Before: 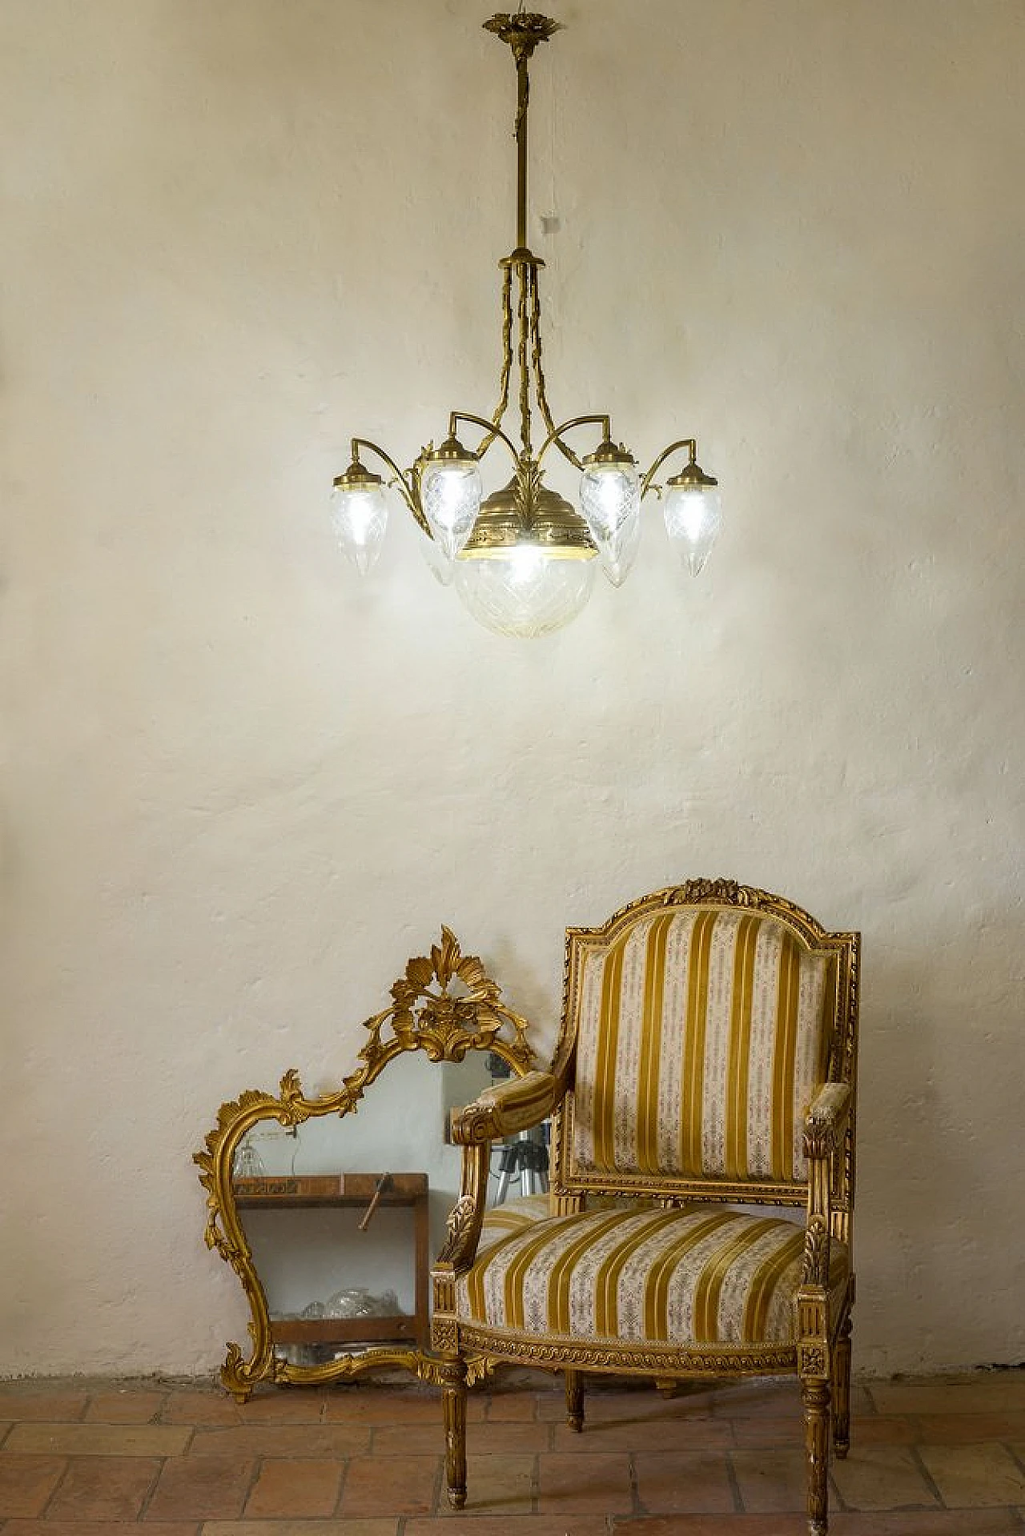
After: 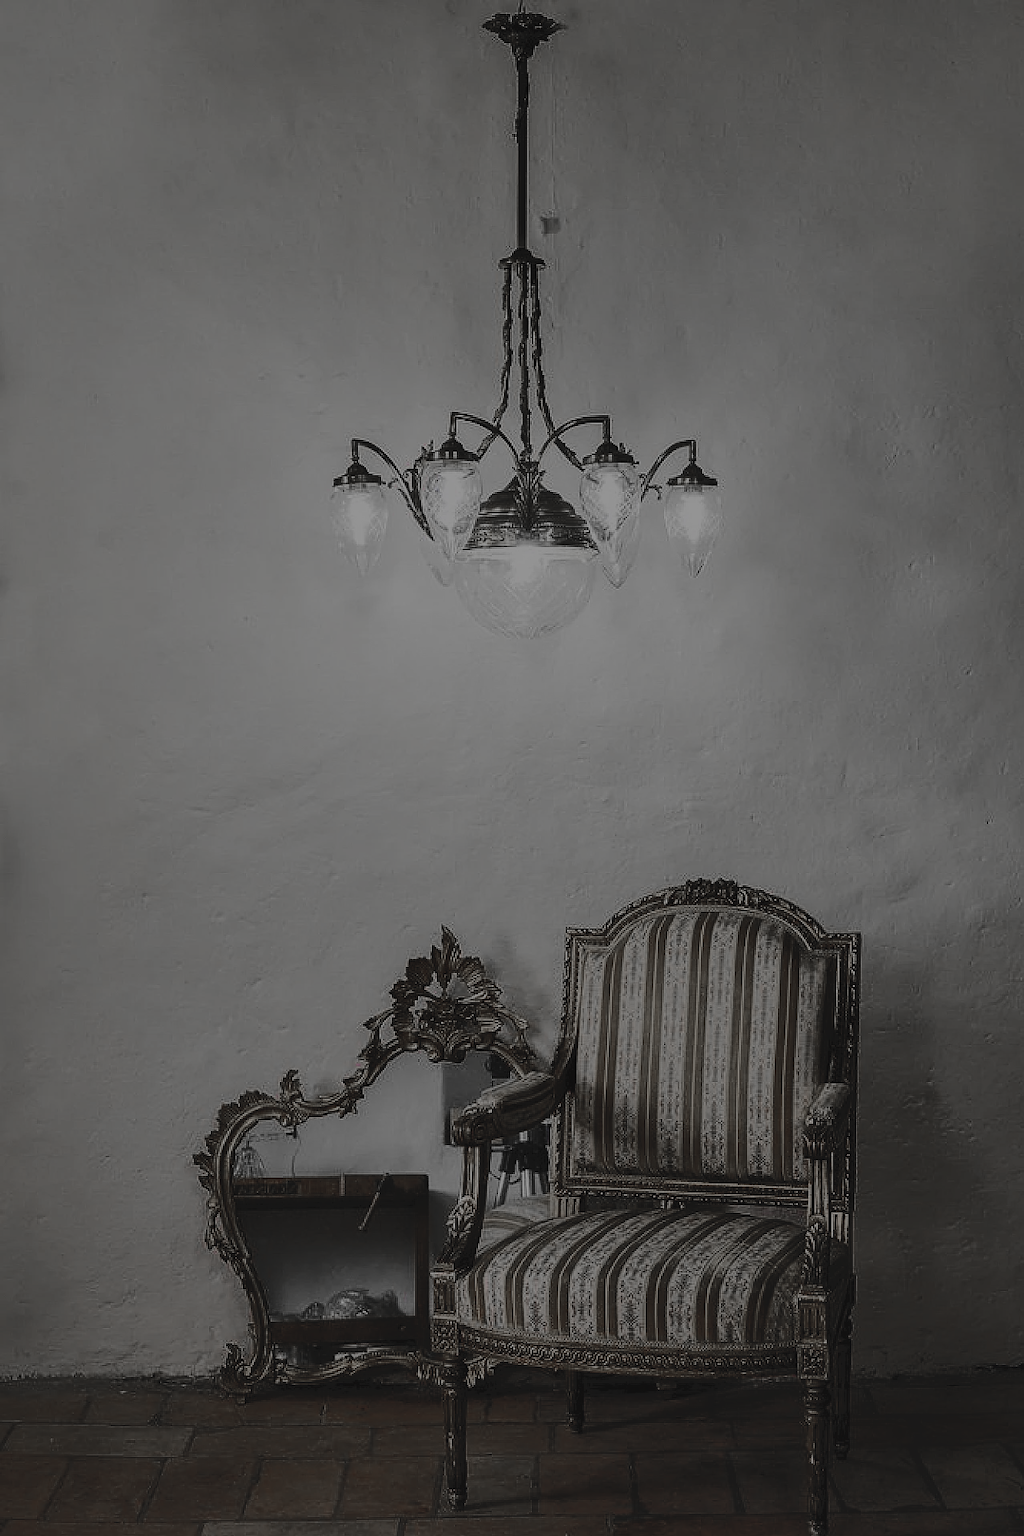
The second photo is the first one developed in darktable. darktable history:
exposure: exposure 0.014 EV, compensate highlight preservation false
color zones: curves: ch0 [(0, 0.278) (0.143, 0.5) (0.286, 0.5) (0.429, 0.5) (0.571, 0.5) (0.714, 0.5) (0.857, 0.5) (1, 0.5)]; ch1 [(0, 1) (0.143, 0.165) (0.286, 0) (0.429, 0) (0.571, 0) (0.714, 0) (0.857, 0.5) (1, 0.5)]; ch2 [(0, 0.508) (0.143, 0.5) (0.286, 0.5) (0.429, 0.5) (0.571, 0.5) (0.714, 0.5) (0.857, 0.5) (1, 0.5)]
color balance rgb: perceptual saturation grading › global saturation 17.823%, perceptual brilliance grading › global brilliance -47.724%, global vibrance 34.874%
tone curve: curves: ch0 [(0, 0) (0.003, 0.047) (0.011, 0.051) (0.025, 0.061) (0.044, 0.075) (0.069, 0.09) (0.1, 0.102) (0.136, 0.125) (0.177, 0.173) (0.224, 0.226) (0.277, 0.303) (0.335, 0.388) (0.399, 0.469) (0.468, 0.545) (0.543, 0.623) (0.623, 0.695) (0.709, 0.766) (0.801, 0.832) (0.898, 0.905) (1, 1)], color space Lab, independent channels, preserve colors none
sharpen: radius 0.977, amount 0.612
filmic rgb: black relative exposure -7.99 EV, white relative exposure 4.02 EV, hardness 4.17, contrast 1.363, color science v6 (2022)
shadows and highlights: on, module defaults
